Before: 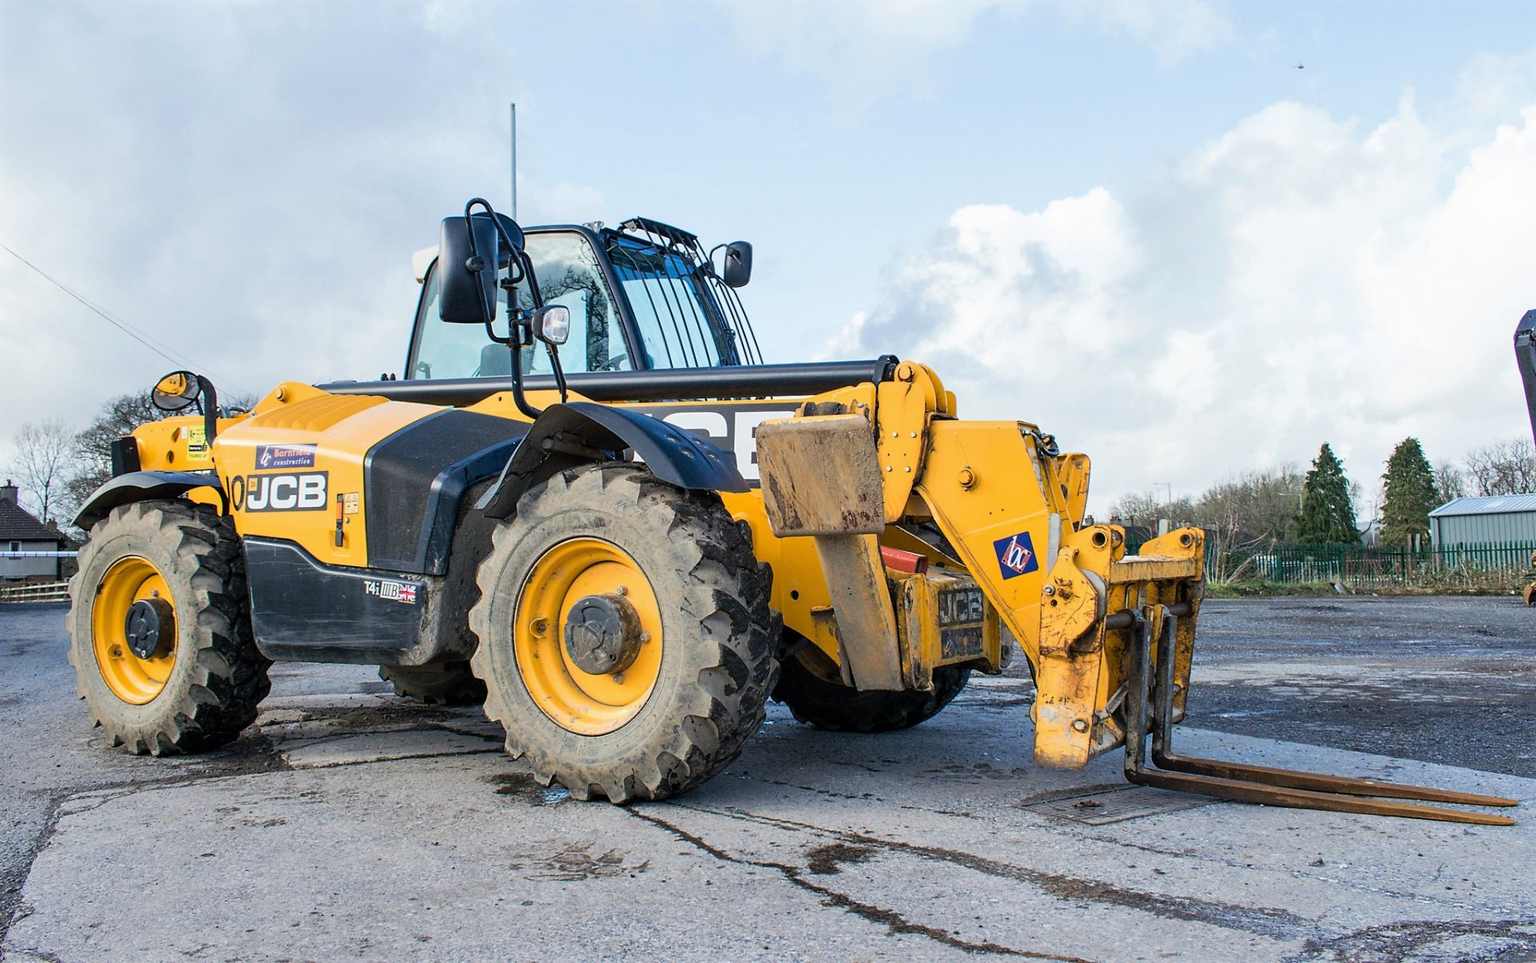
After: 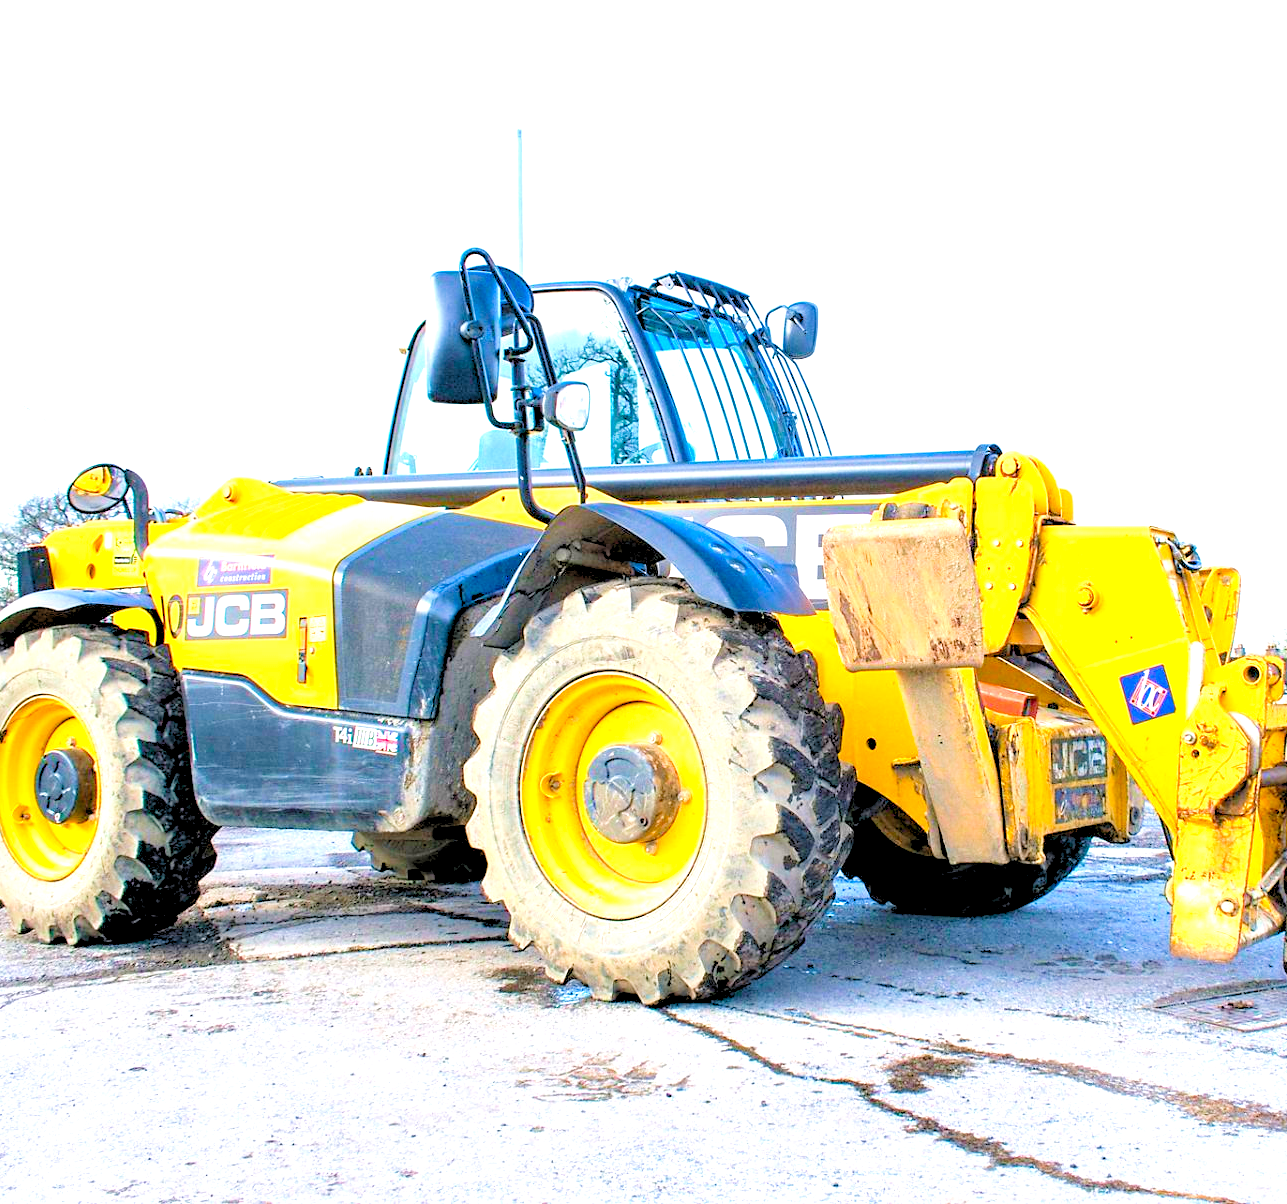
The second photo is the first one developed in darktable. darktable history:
levels: levels [0.072, 0.414, 0.976]
exposure: black level correction 0.001, exposure 1.325 EV, compensate exposure bias true, compensate highlight preservation false
color balance rgb: highlights gain › chroma 0.215%, highlights gain › hue 332.63°, perceptual saturation grading › global saturation 19.95%
velvia: strength 39.44%
crop and rotate: left 6.405%, right 26.541%
